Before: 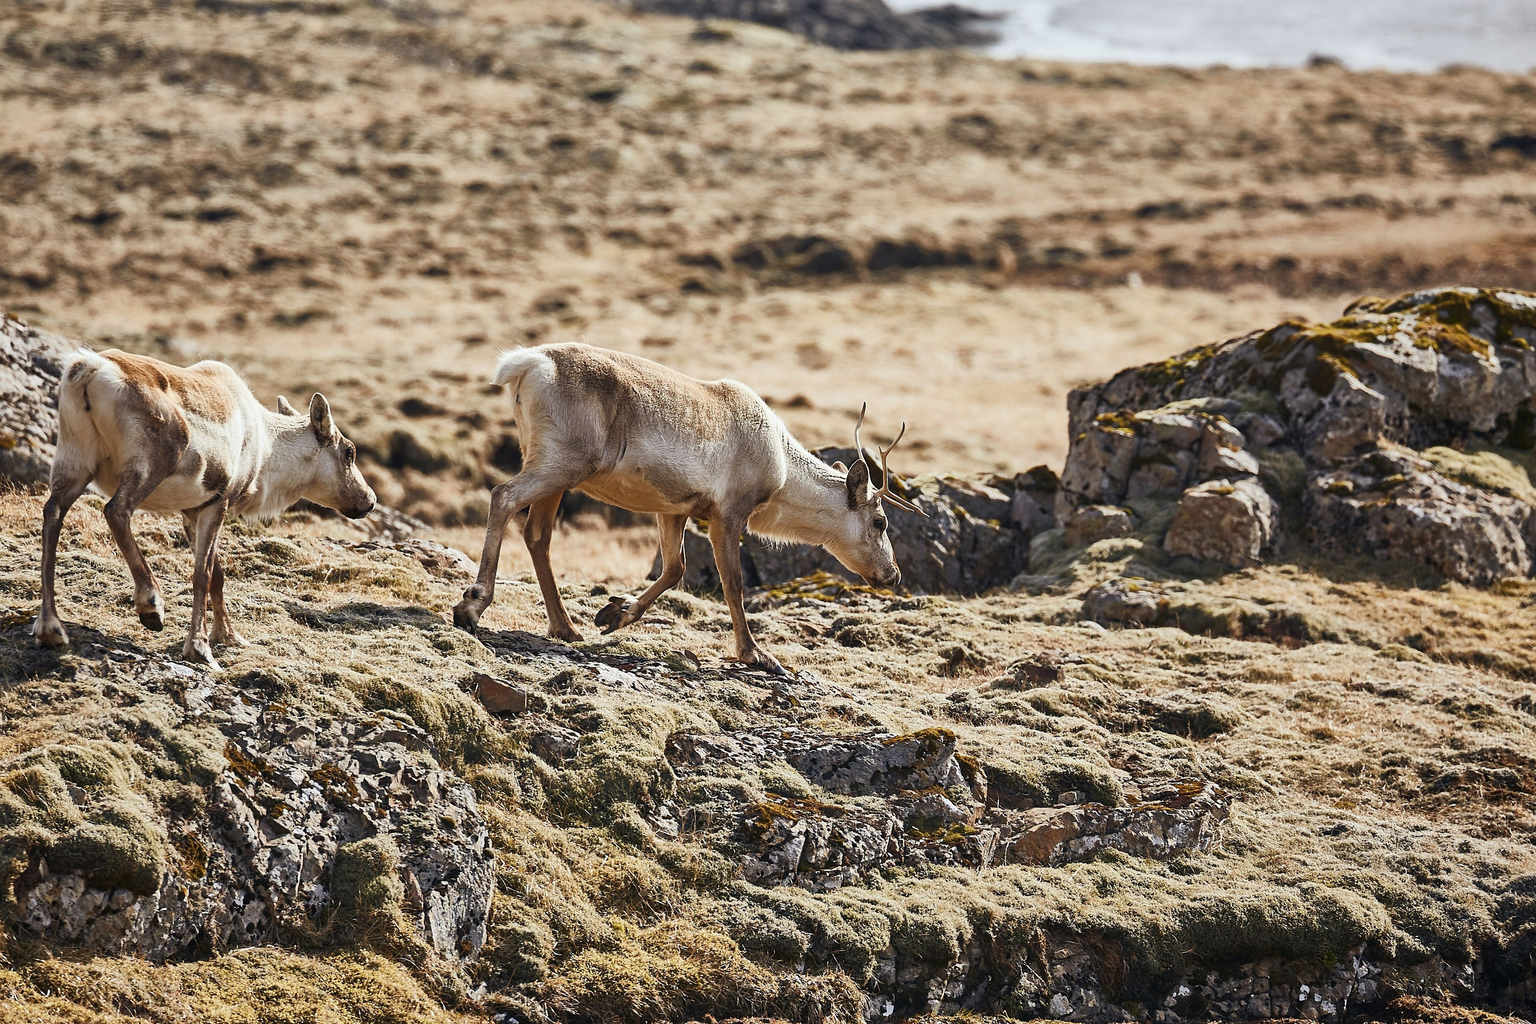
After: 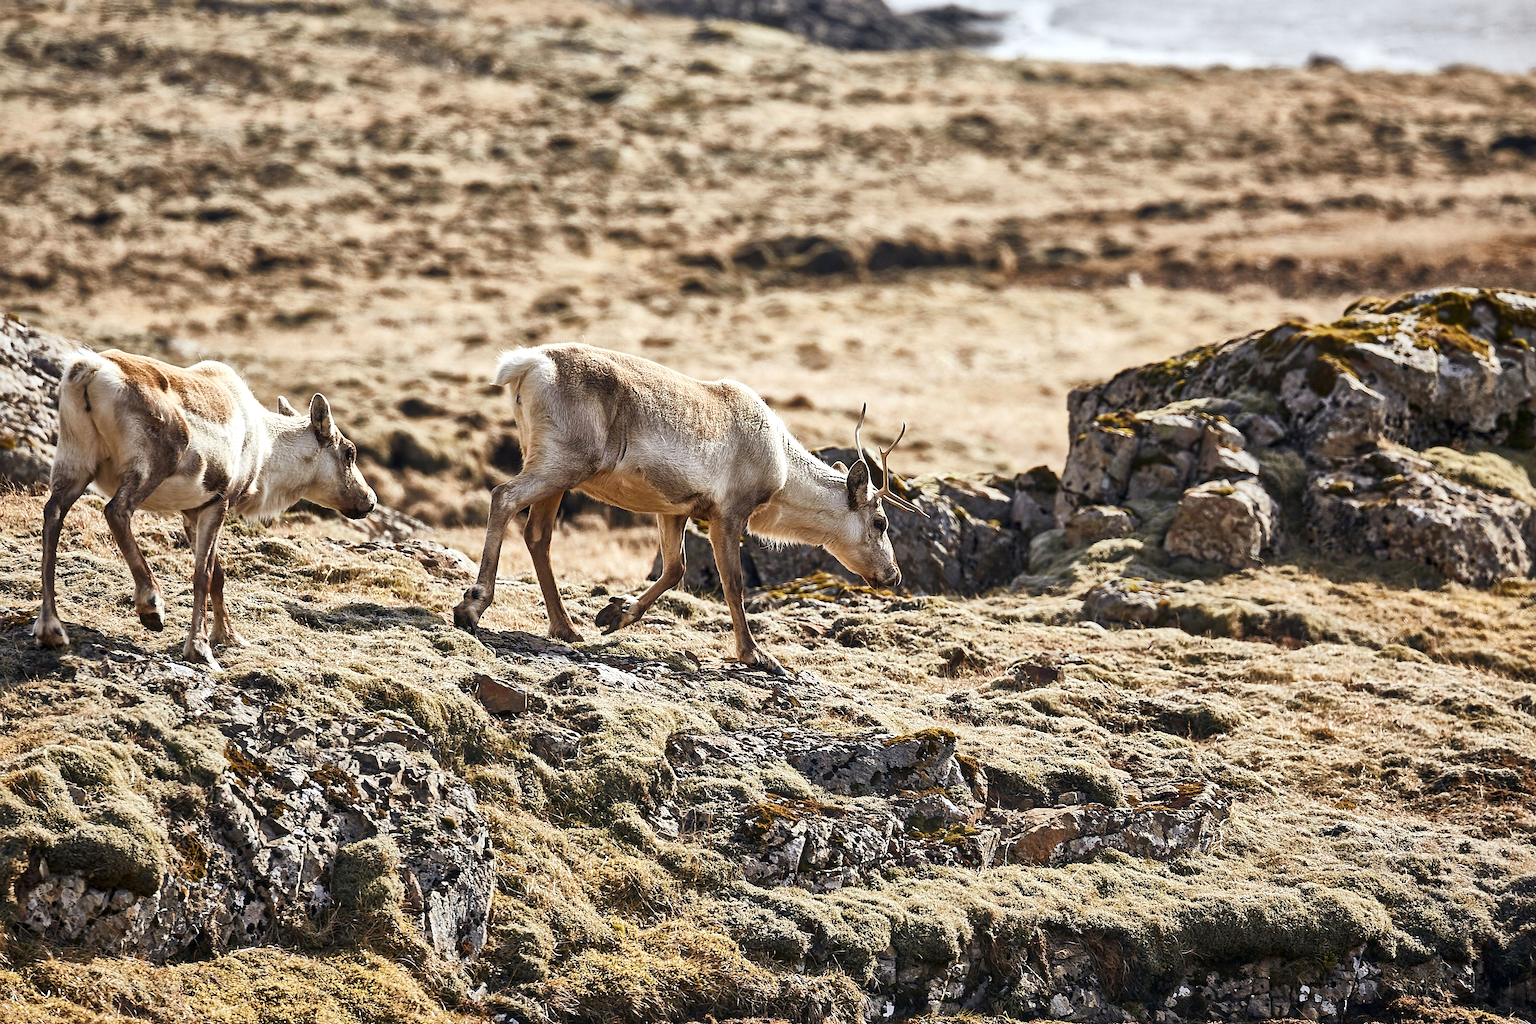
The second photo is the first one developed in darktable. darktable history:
local contrast: mode bilateral grid, contrast 20, coarseness 50, detail 140%, midtone range 0.2
exposure: exposure 0.197 EV, compensate highlight preservation false
